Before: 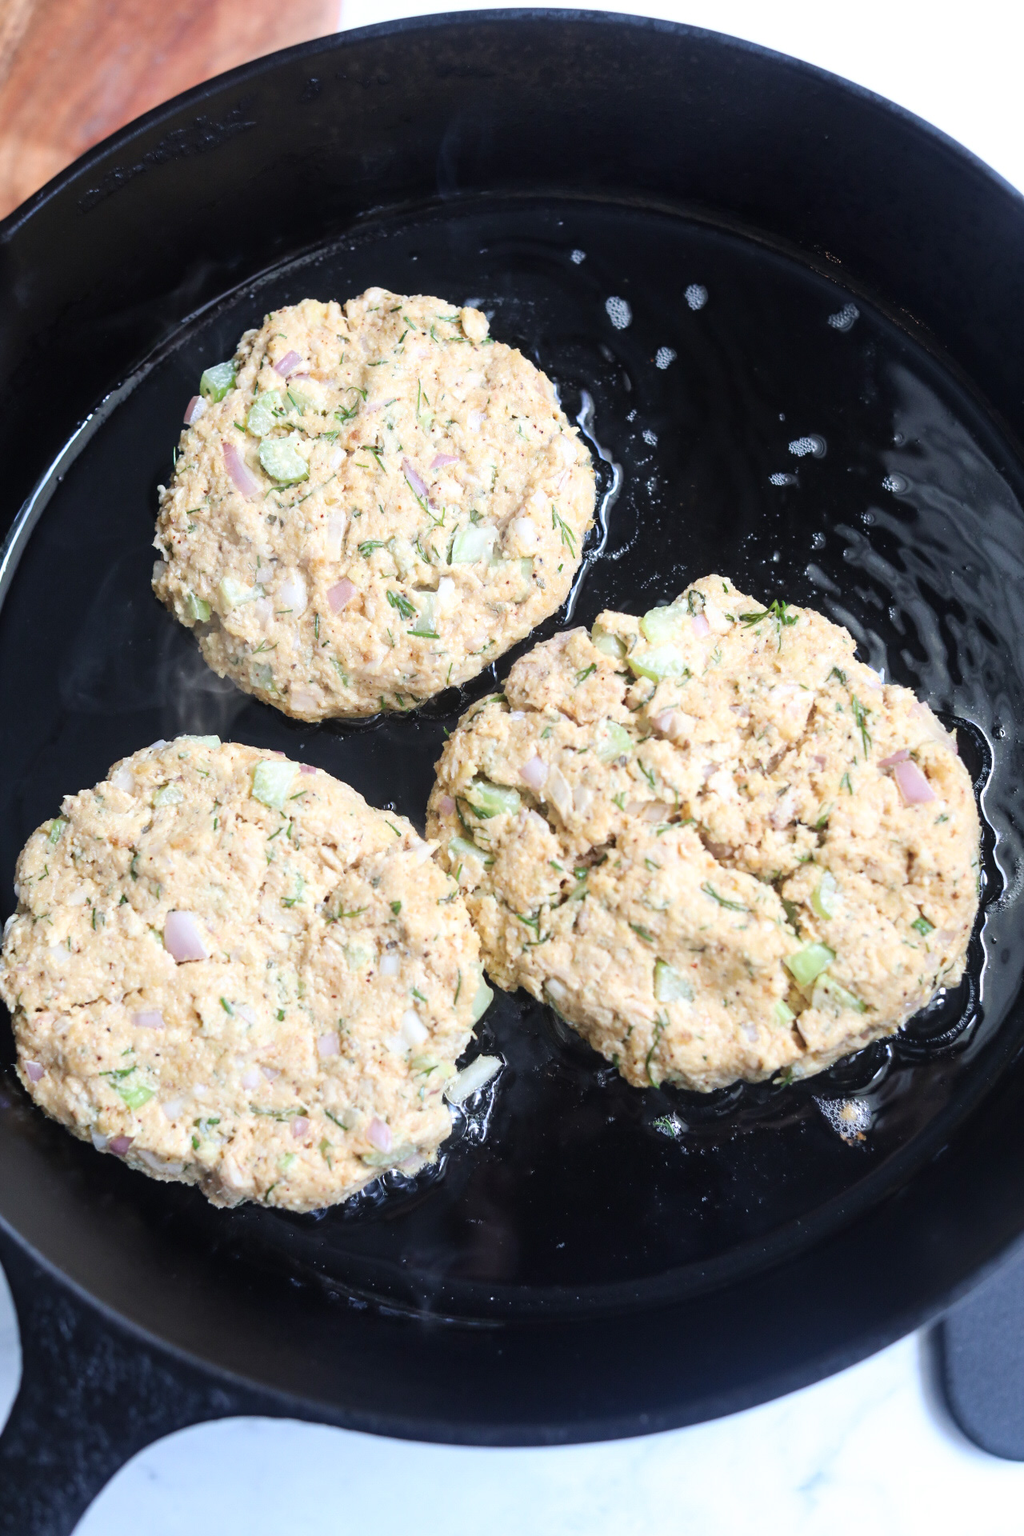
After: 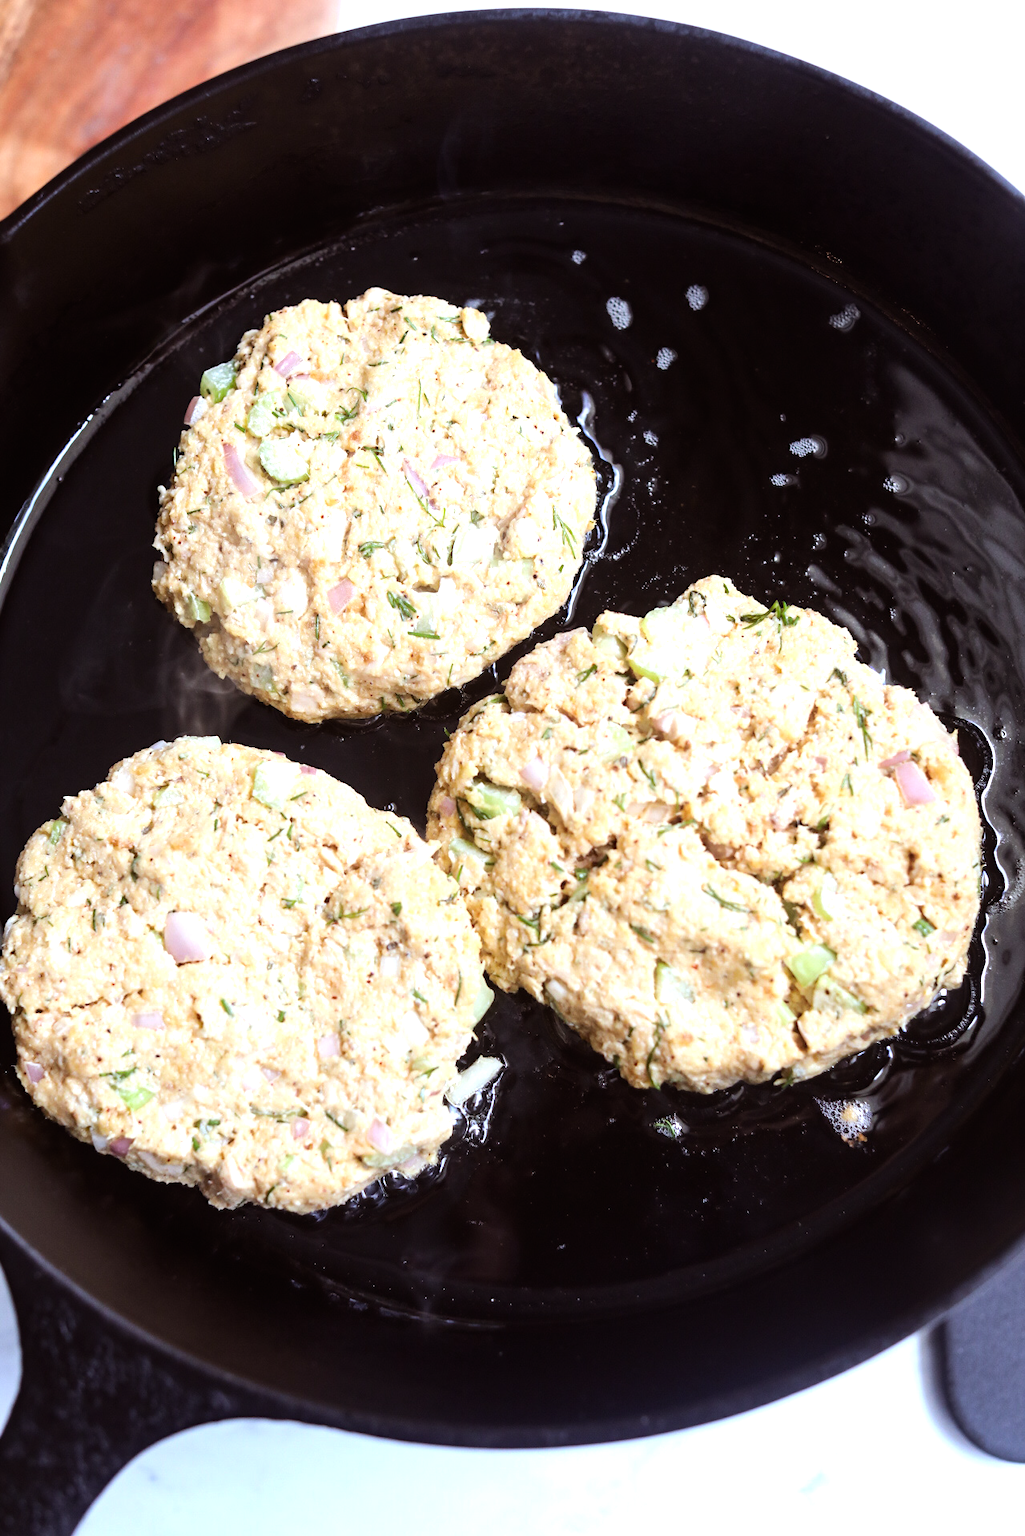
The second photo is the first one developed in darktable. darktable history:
crop: bottom 0.071%
rgb levels: mode RGB, independent channels, levels [[0, 0.5, 1], [0, 0.521, 1], [0, 0.536, 1]]
tone equalizer: -8 EV -0.417 EV, -7 EV -0.389 EV, -6 EV -0.333 EV, -5 EV -0.222 EV, -3 EV 0.222 EV, -2 EV 0.333 EV, -1 EV 0.389 EV, +0 EV 0.417 EV, edges refinement/feathering 500, mask exposure compensation -1.57 EV, preserve details no
